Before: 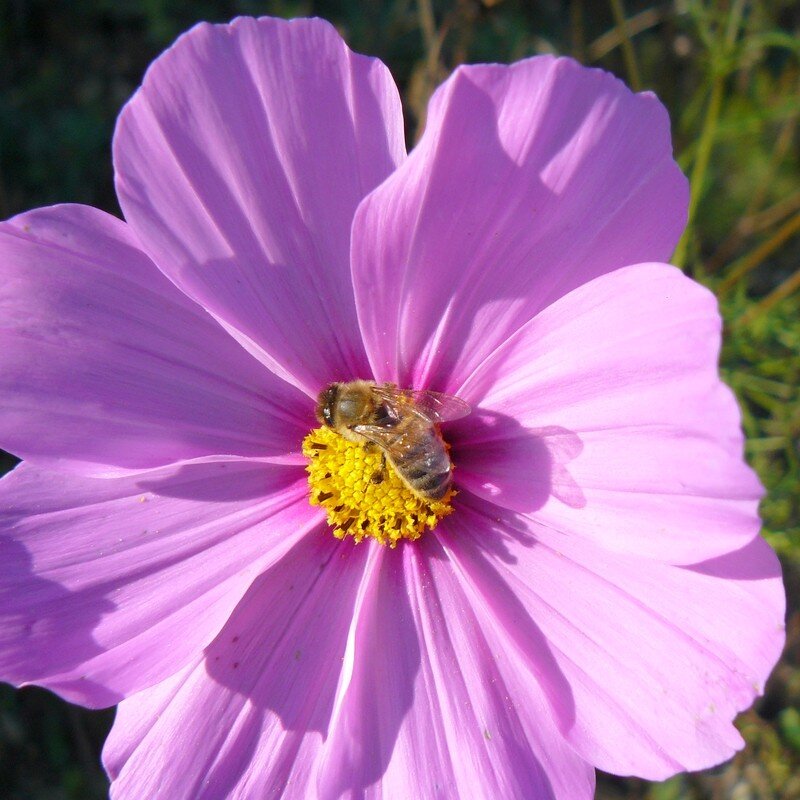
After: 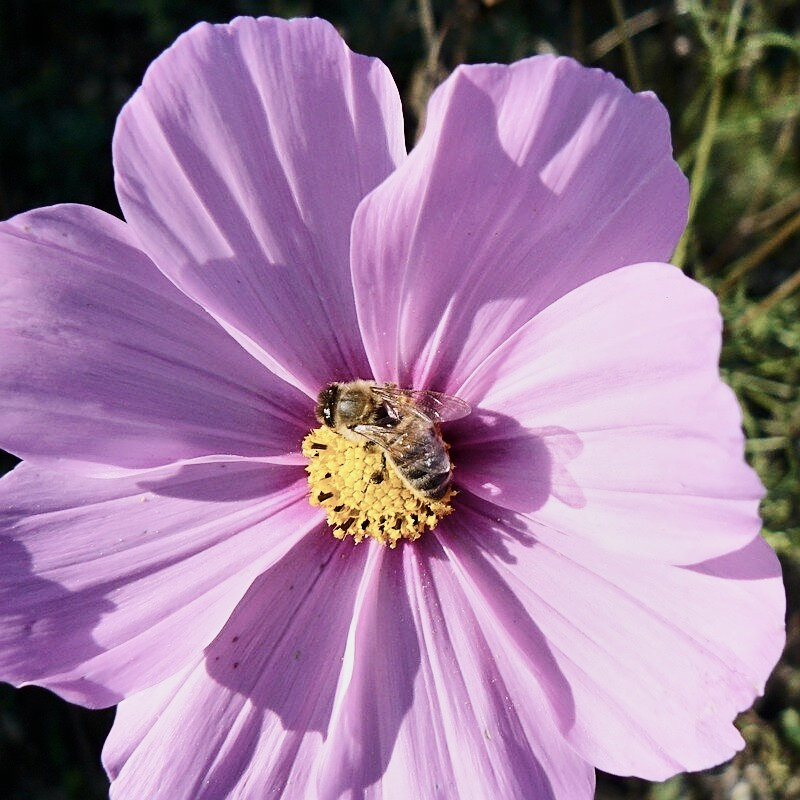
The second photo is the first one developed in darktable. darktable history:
filmic rgb: black relative exposure -16 EV, white relative exposure 6.12 EV, hardness 5.22
shadows and highlights: soften with gaussian
contrast brightness saturation: contrast 0.25, saturation -0.31
tone equalizer: -8 EV -0.417 EV, -7 EV -0.389 EV, -6 EV -0.333 EV, -5 EV -0.222 EV, -3 EV 0.222 EV, -2 EV 0.333 EV, -1 EV 0.389 EV, +0 EV 0.417 EV, edges refinement/feathering 500, mask exposure compensation -1.57 EV, preserve details no
exposure: exposure 0.081 EV, compensate highlight preservation false
sharpen: on, module defaults
